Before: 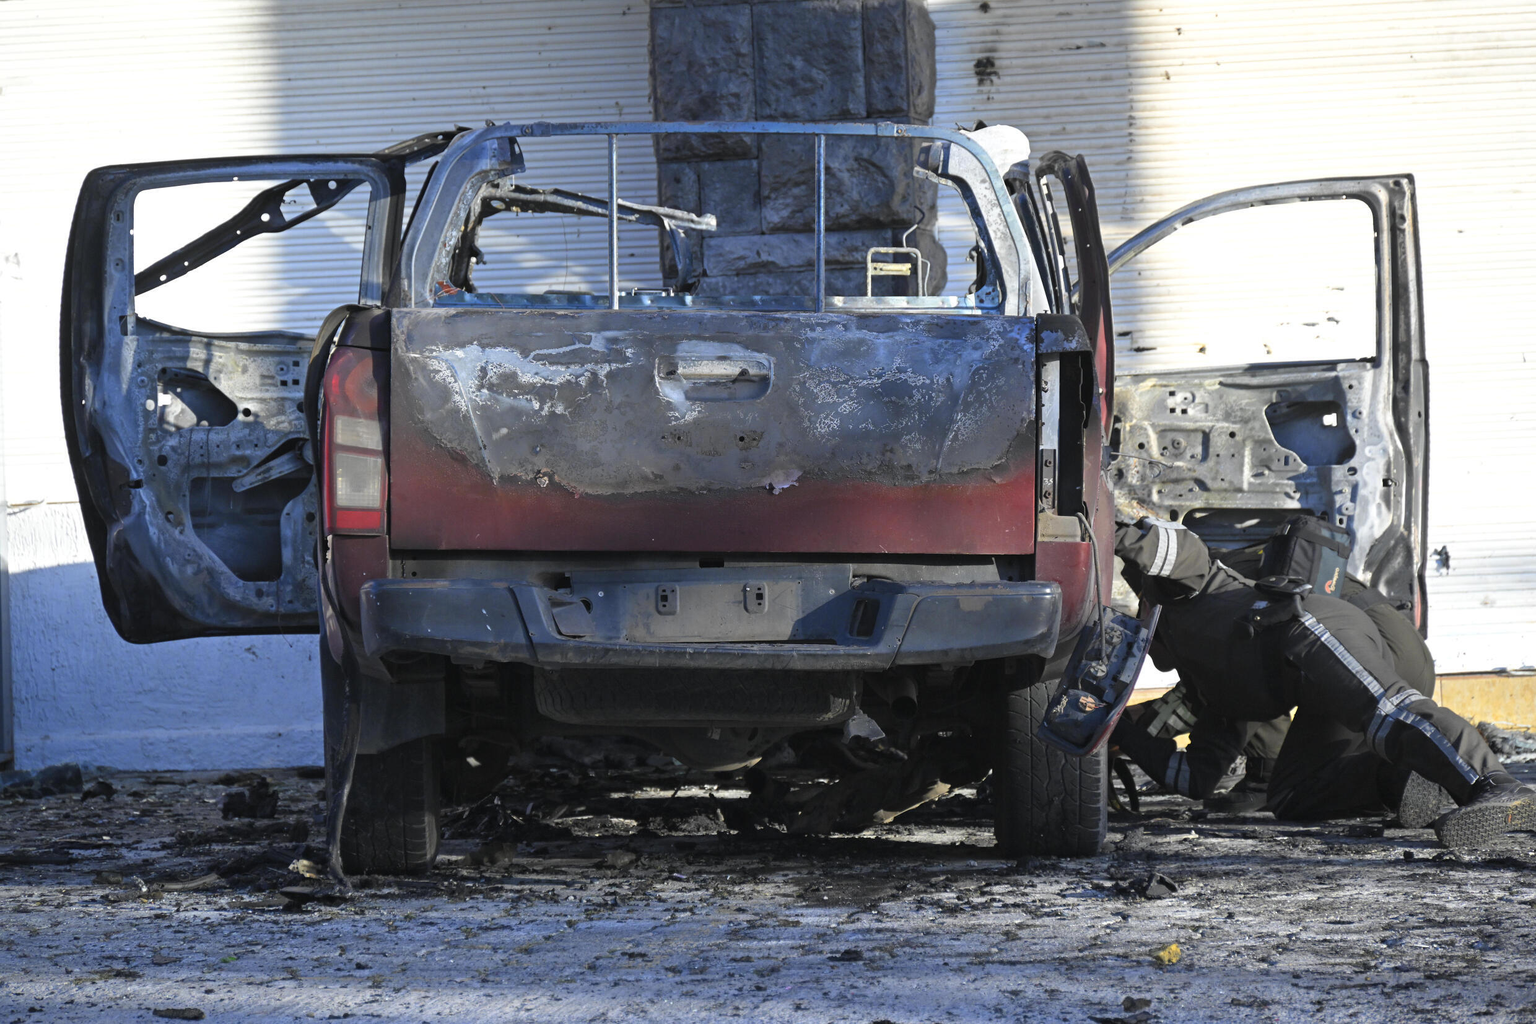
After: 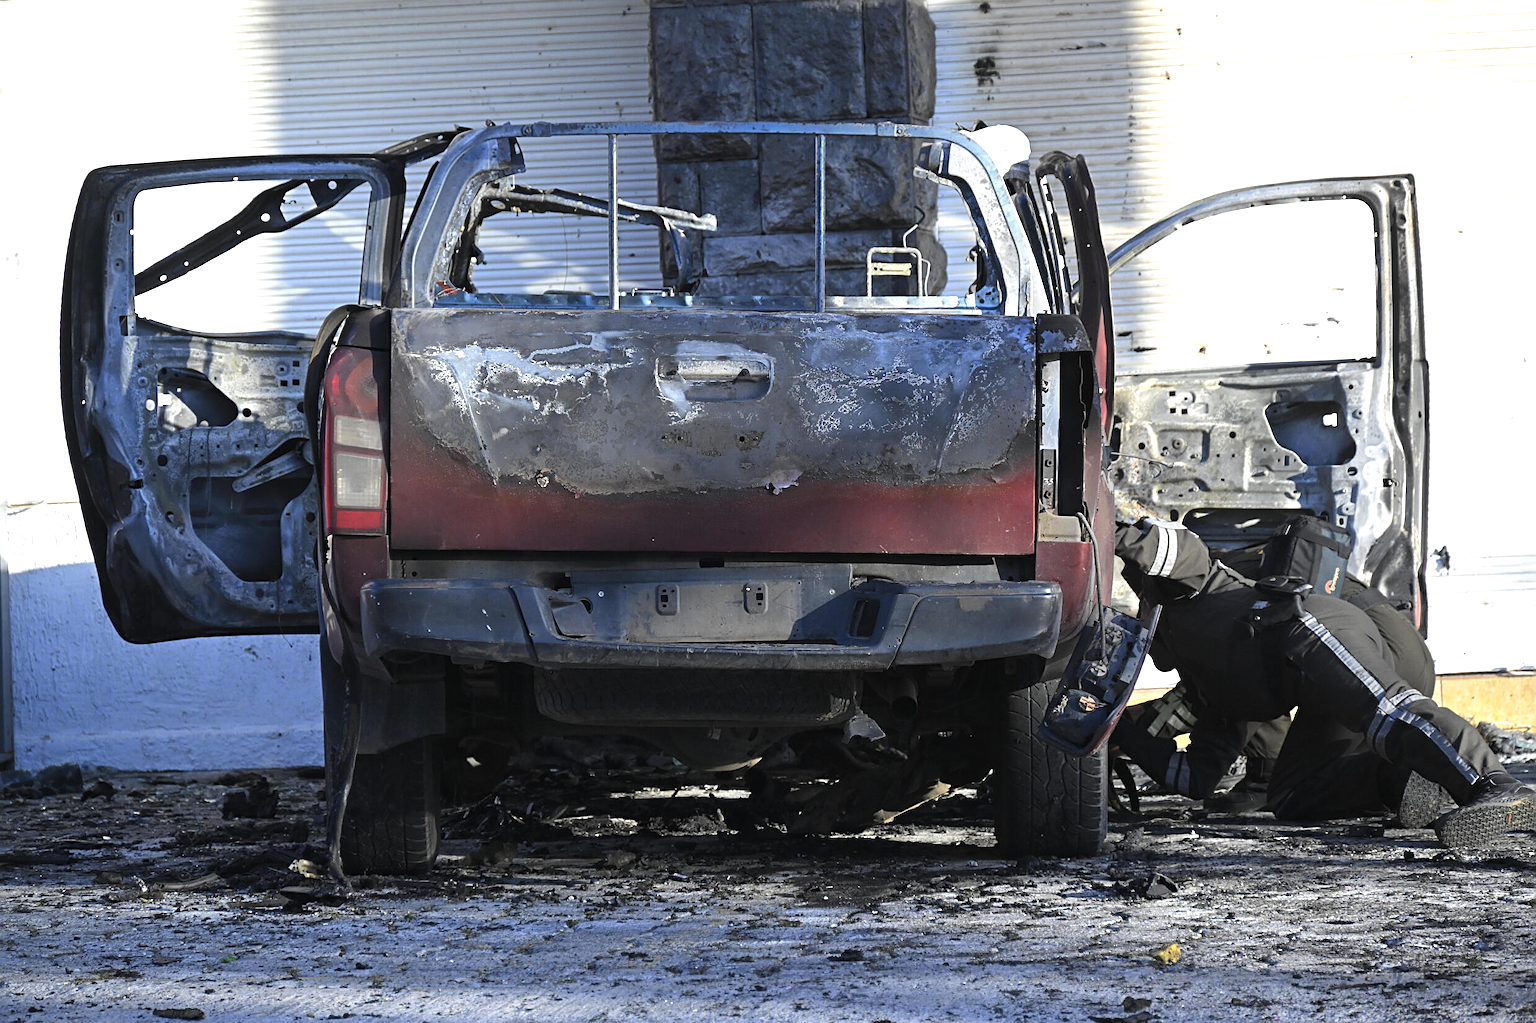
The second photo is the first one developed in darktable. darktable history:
exposure: compensate exposure bias true, compensate highlight preservation false
sharpen: on, module defaults
tone equalizer: -8 EV -0.417 EV, -7 EV -0.389 EV, -6 EV -0.333 EV, -5 EV -0.222 EV, -3 EV 0.222 EV, -2 EV 0.333 EV, -1 EV 0.389 EV, +0 EV 0.417 EV, edges refinement/feathering 500, mask exposure compensation -1.57 EV, preserve details no
